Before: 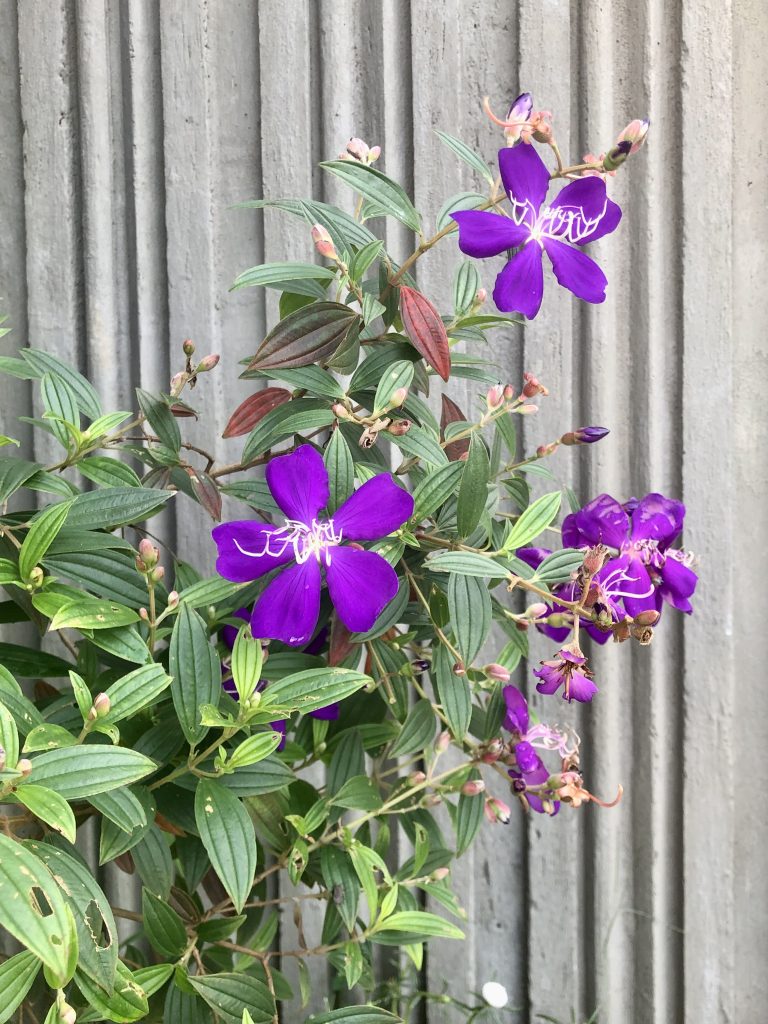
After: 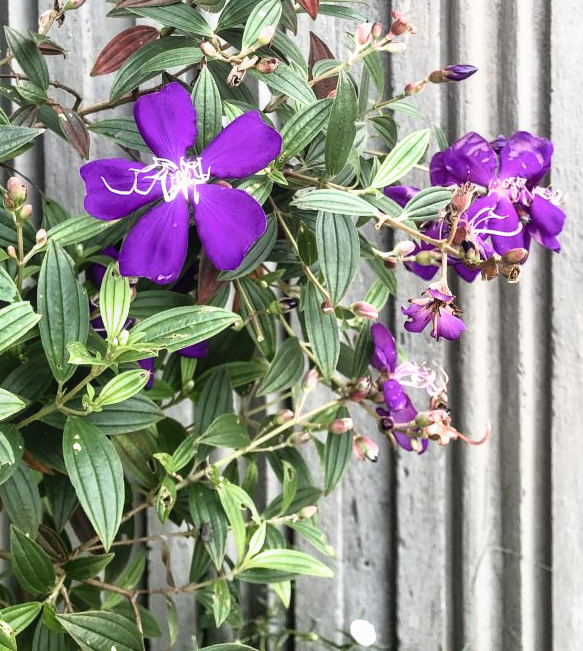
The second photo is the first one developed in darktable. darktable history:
local contrast: detail 110%
crop and rotate: left 17.254%, top 35.396%, right 6.748%, bottom 0.991%
tone equalizer: on, module defaults
filmic rgb: black relative exposure -7.97 EV, white relative exposure 2.18 EV, hardness 7.01
